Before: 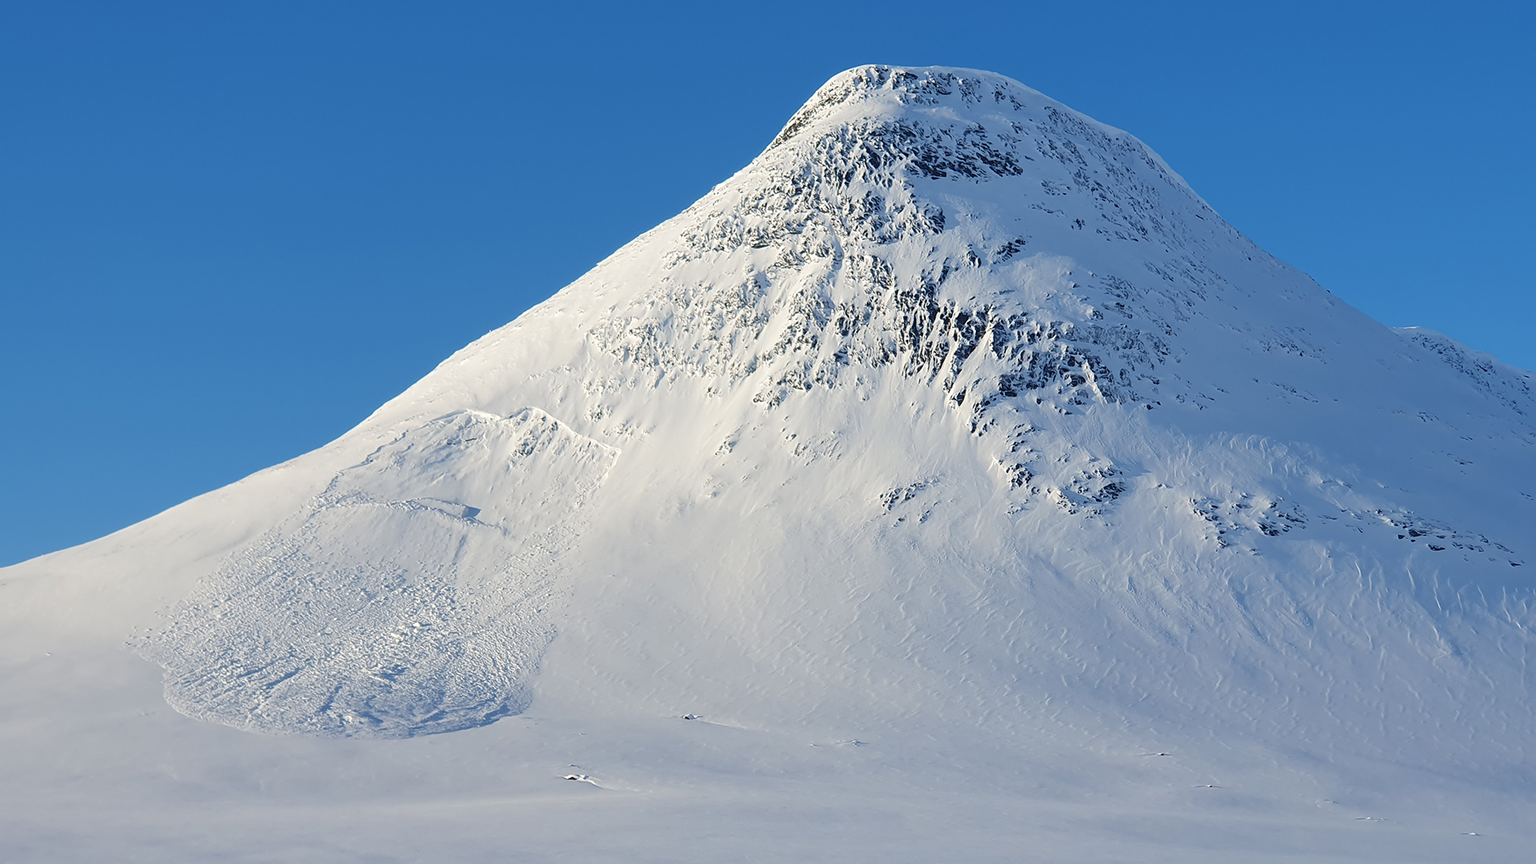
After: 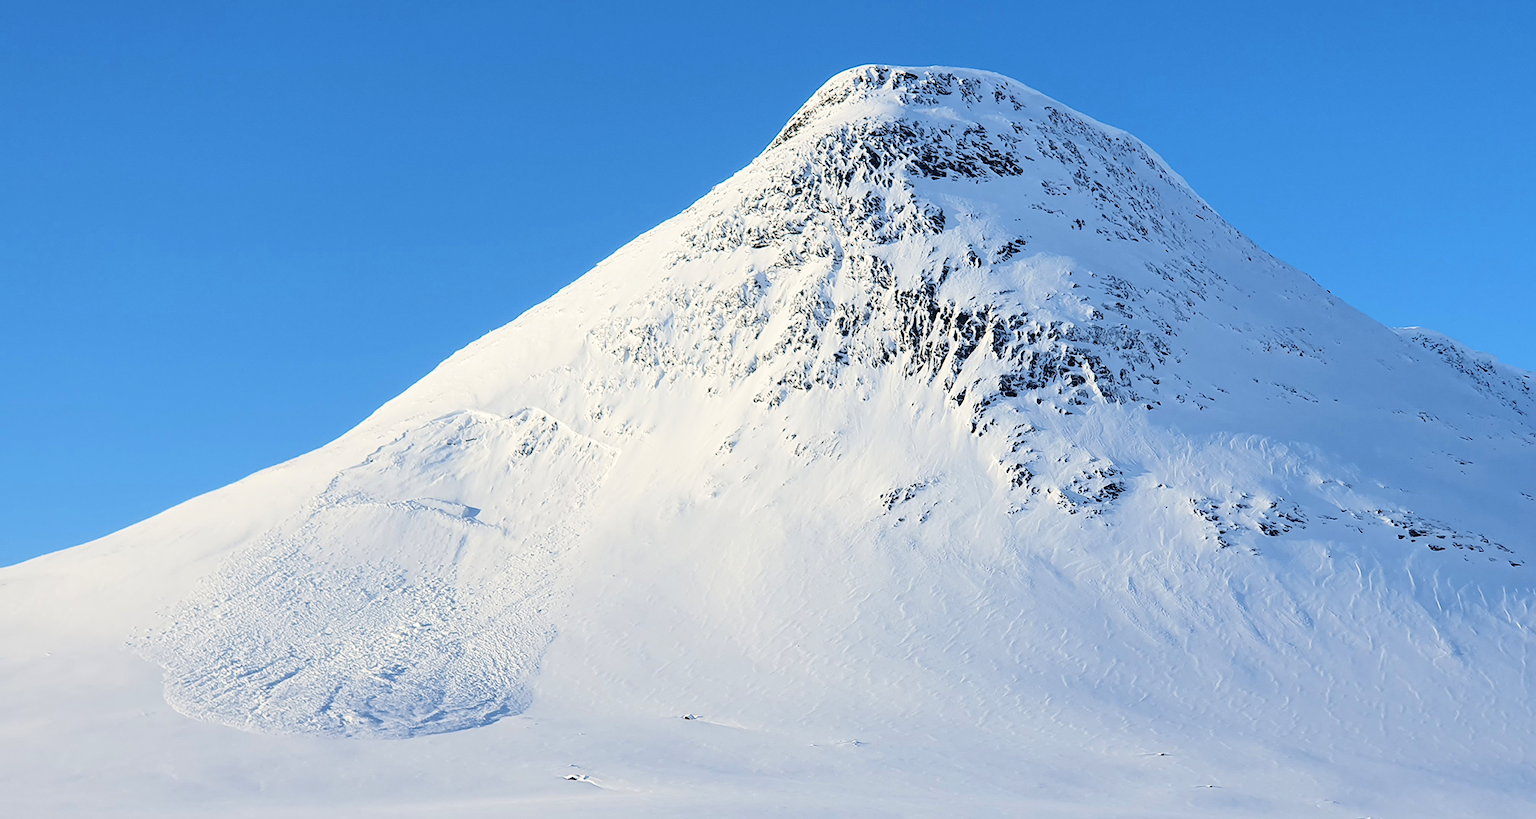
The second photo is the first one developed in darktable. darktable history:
base curve: curves: ch0 [(0, 0) (0.036, 0.025) (0.121, 0.166) (0.206, 0.329) (0.605, 0.79) (1, 1)]
crop and rotate: top 0%, bottom 5.162%
